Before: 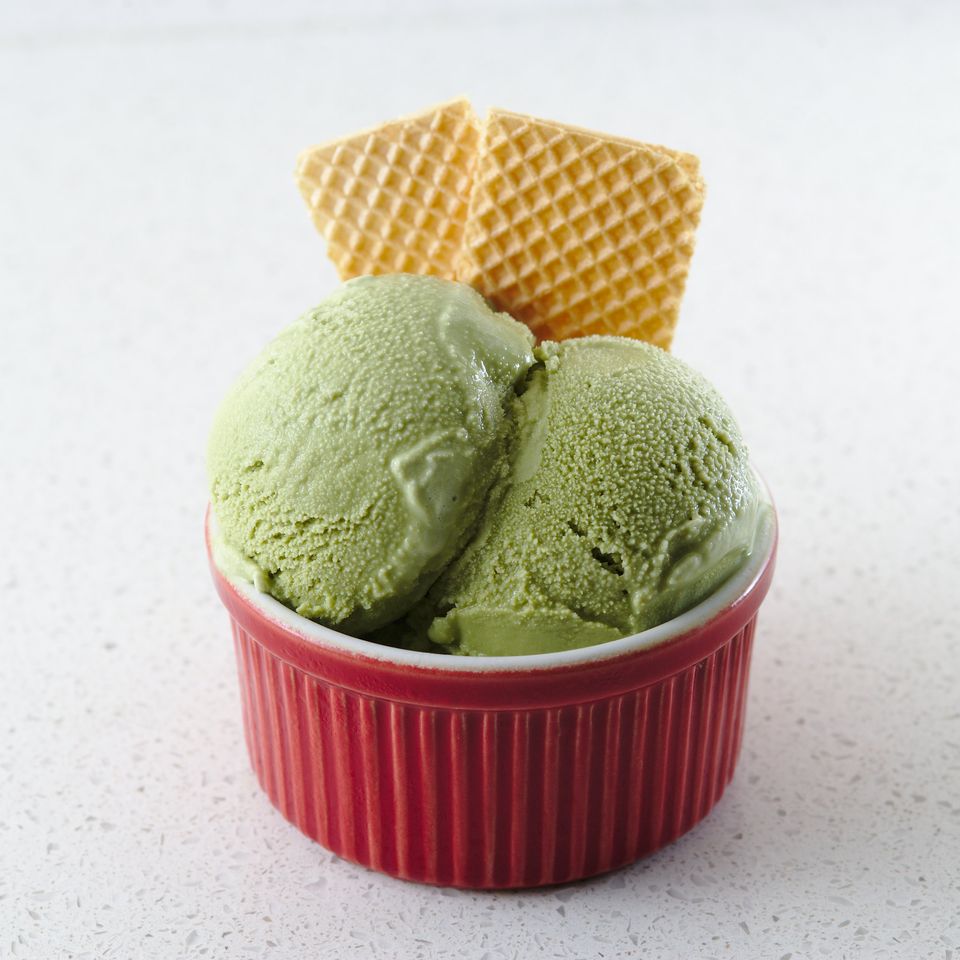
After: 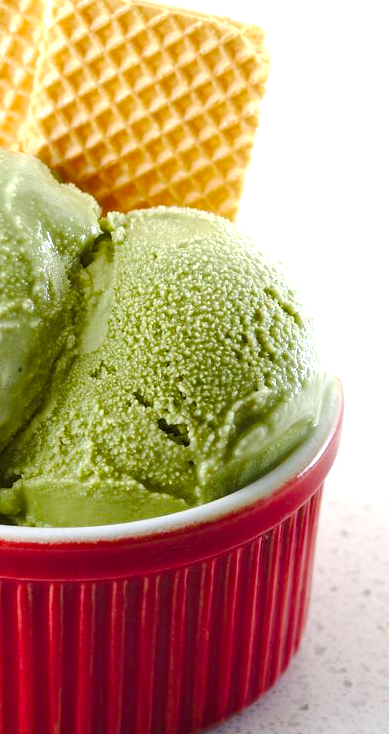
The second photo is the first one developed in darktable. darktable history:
exposure: black level correction 0, exposure 0.679 EV, compensate exposure bias true, compensate highlight preservation false
crop: left 45.251%, top 13.469%, right 14.159%, bottom 9.991%
color balance rgb: perceptual saturation grading › global saturation 27.429%, perceptual saturation grading › highlights -28.519%, perceptual saturation grading › mid-tones 15.424%, perceptual saturation grading › shadows 34.161%
